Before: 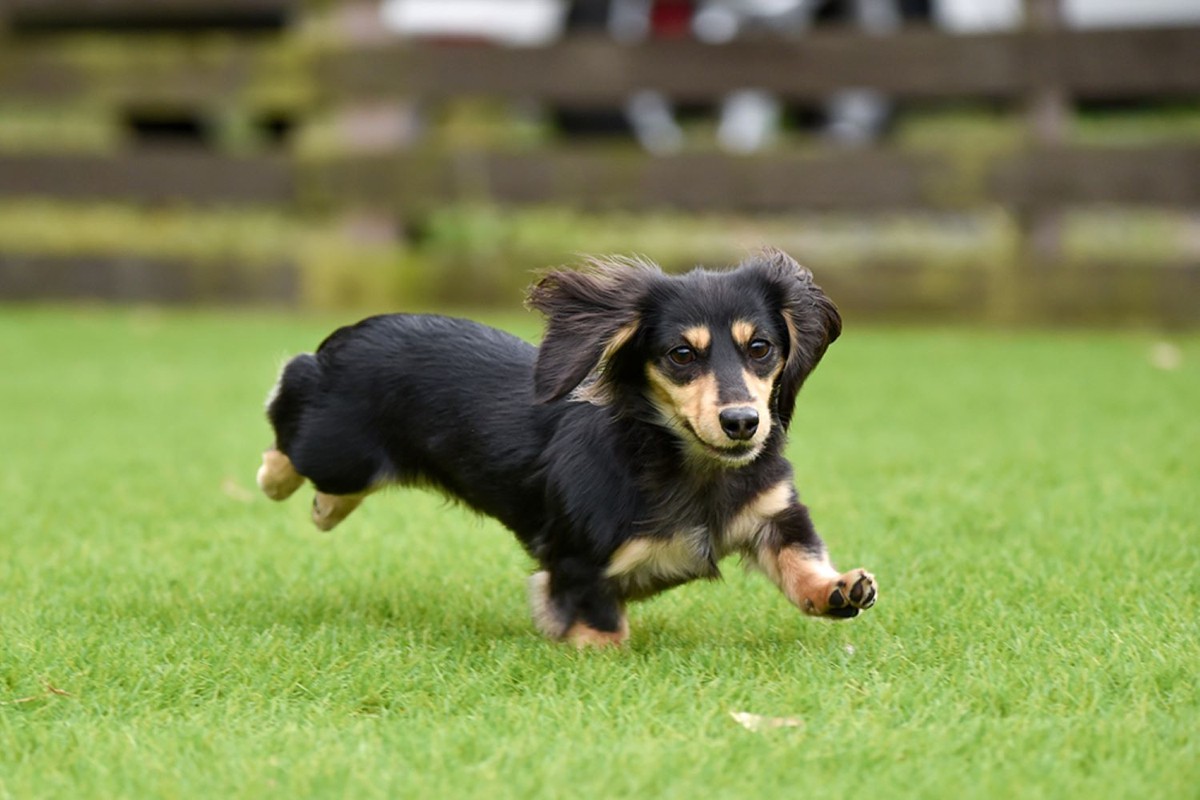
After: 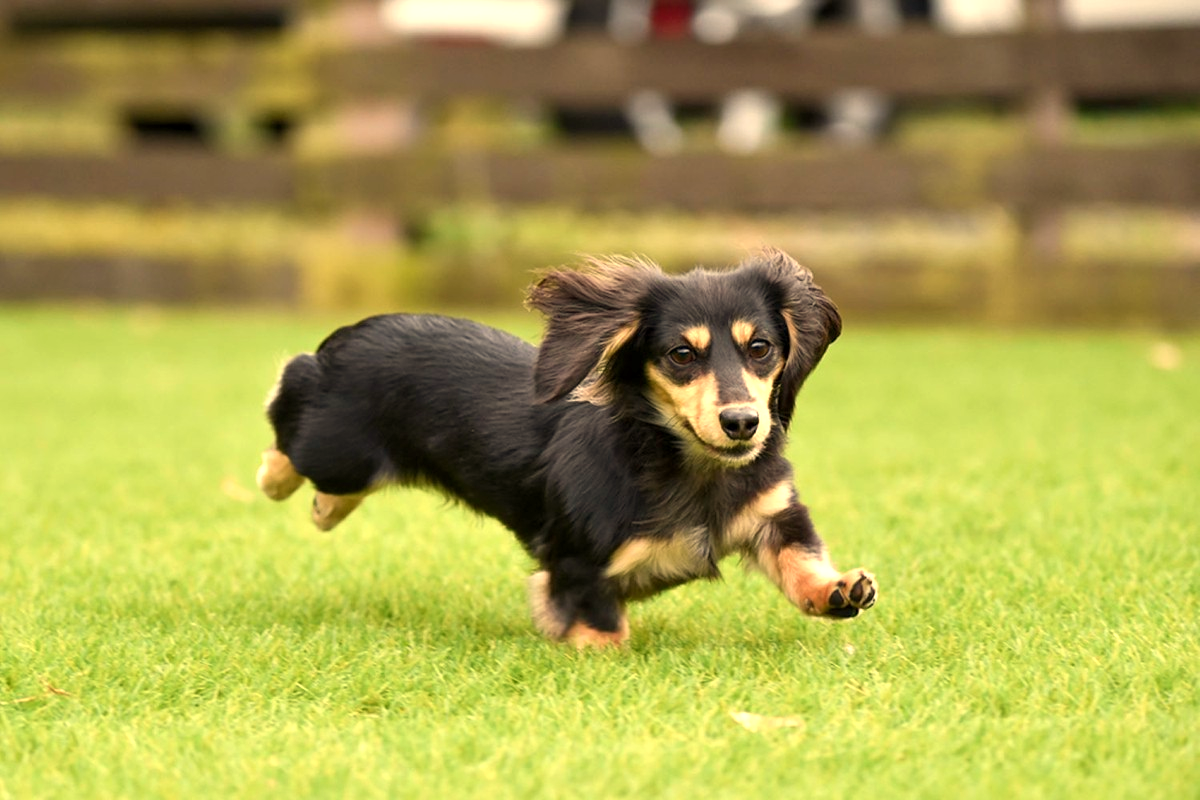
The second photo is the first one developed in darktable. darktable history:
white balance: red 1.138, green 0.996, blue 0.812
exposure: black level correction 0.001, exposure 0.5 EV, compensate exposure bias true, compensate highlight preservation false
